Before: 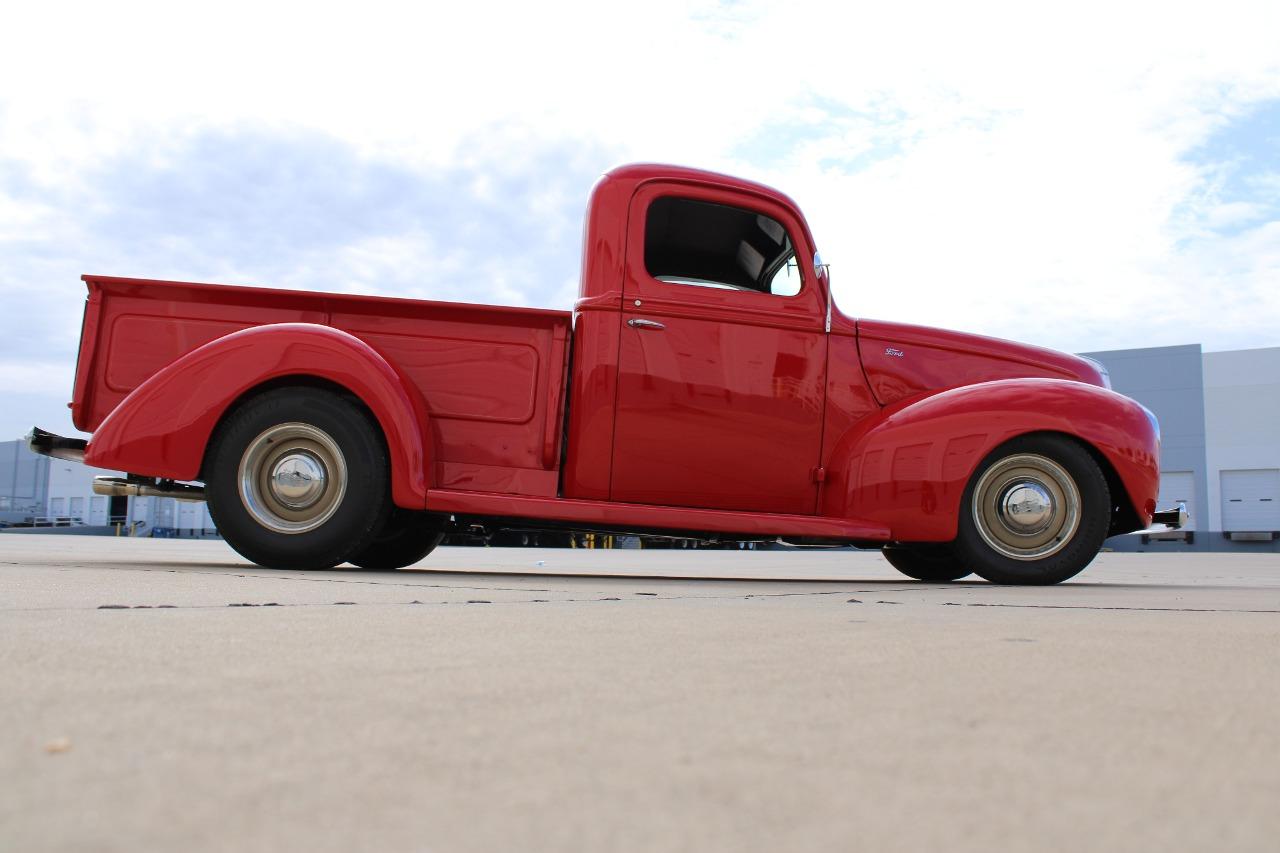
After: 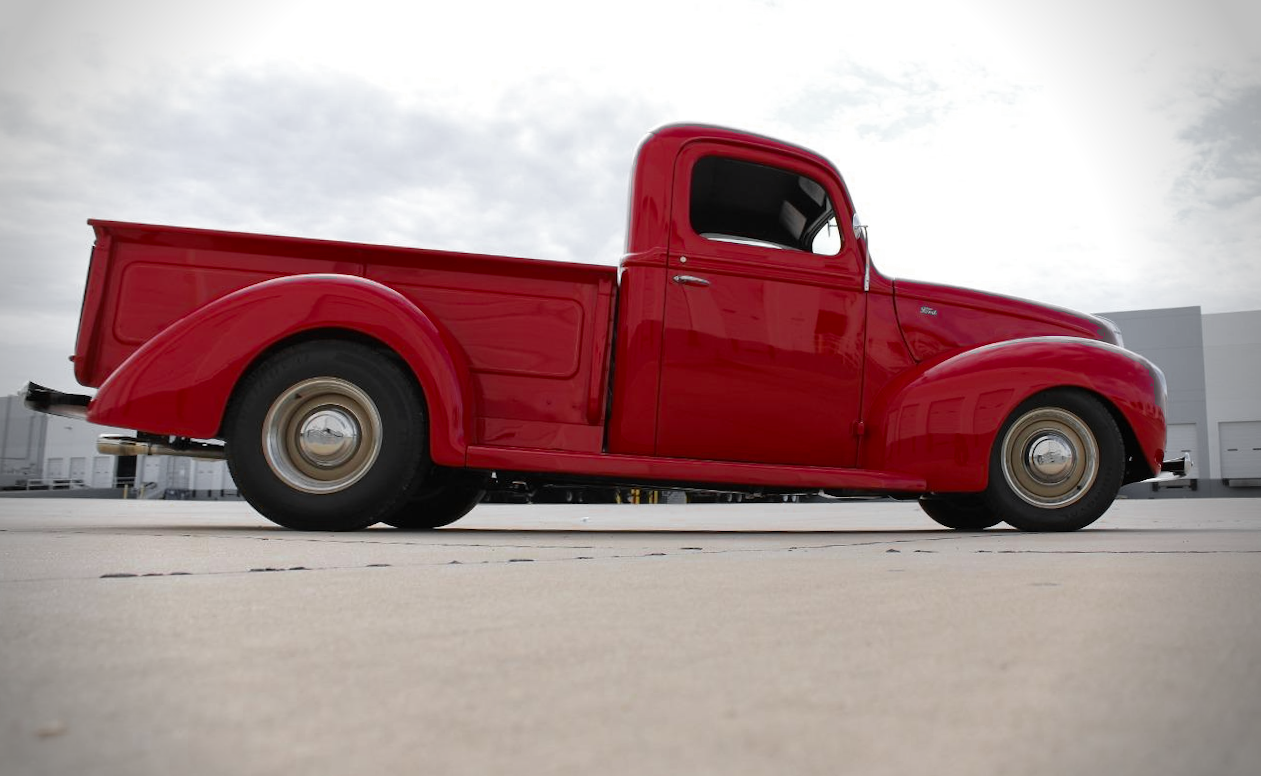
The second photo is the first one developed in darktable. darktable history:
rotate and perspective: rotation -0.013°, lens shift (vertical) -0.027, lens shift (horizontal) 0.178, crop left 0.016, crop right 0.989, crop top 0.082, crop bottom 0.918
color zones: curves: ch0 [(0.004, 0.388) (0.125, 0.392) (0.25, 0.404) (0.375, 0.5) (0.5, 0.5) (0.625, 0.5) (0.75, 0.5) (0.875, 0.5)]; ch1 [(0, 0.5) (0.125, 0.5) (0.25, 0.5) (0.375, 0.124) (0.524, 0.124) (0.645, 0.128) (0.789, 0.132) (0.914, 0.096) (0.998, 0.068)]
vignetting: fall-off radius 31.48%, brightness -0.472
